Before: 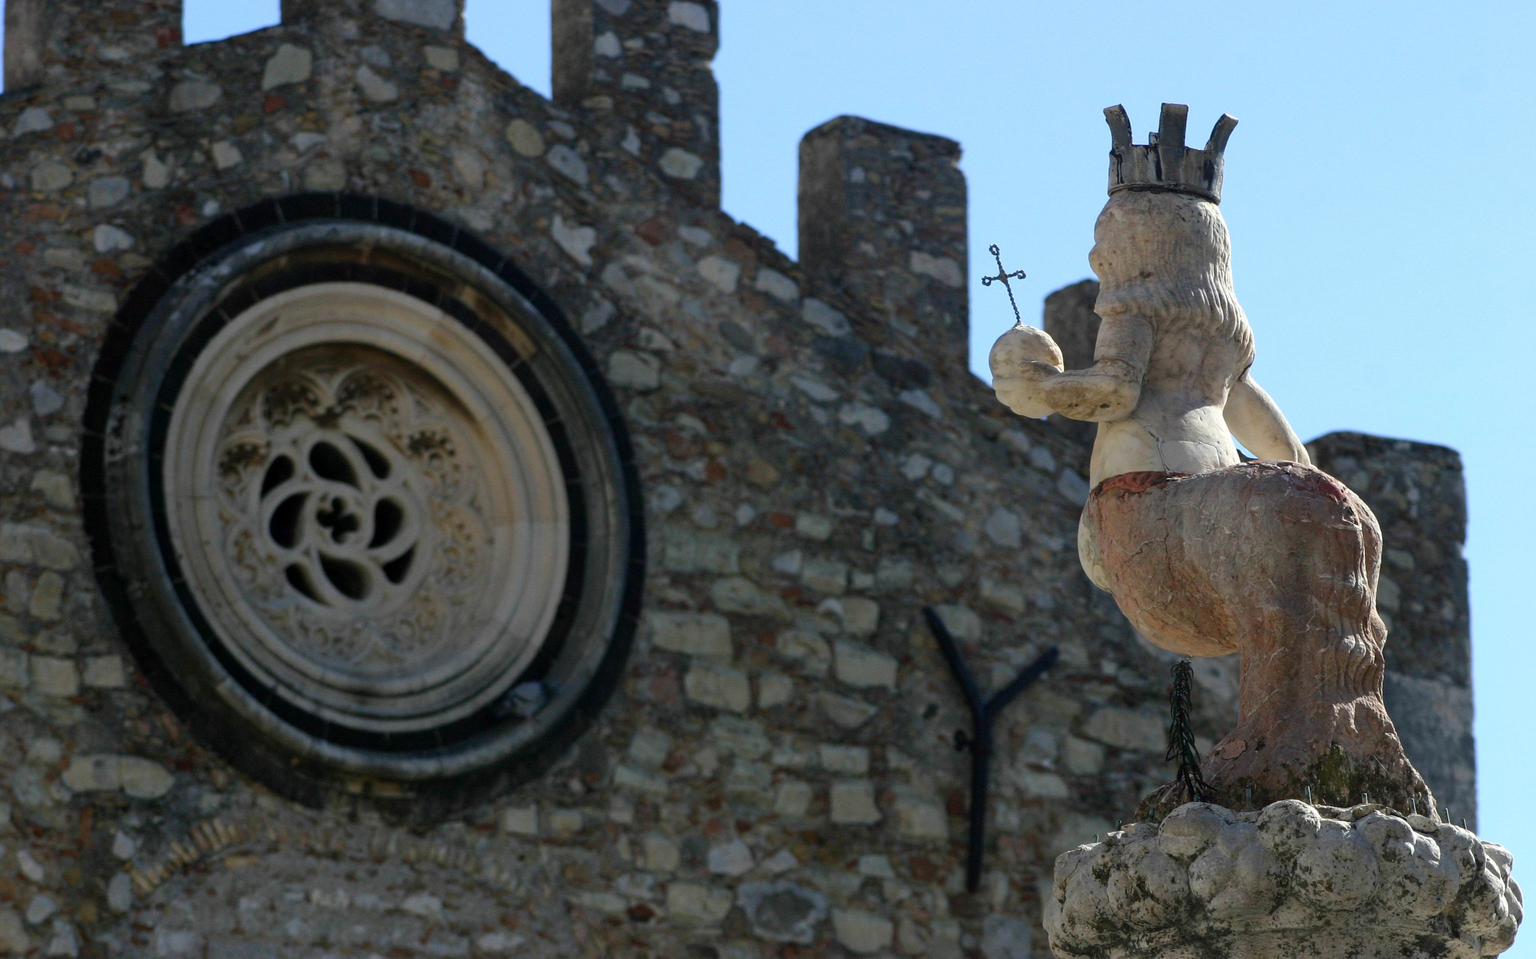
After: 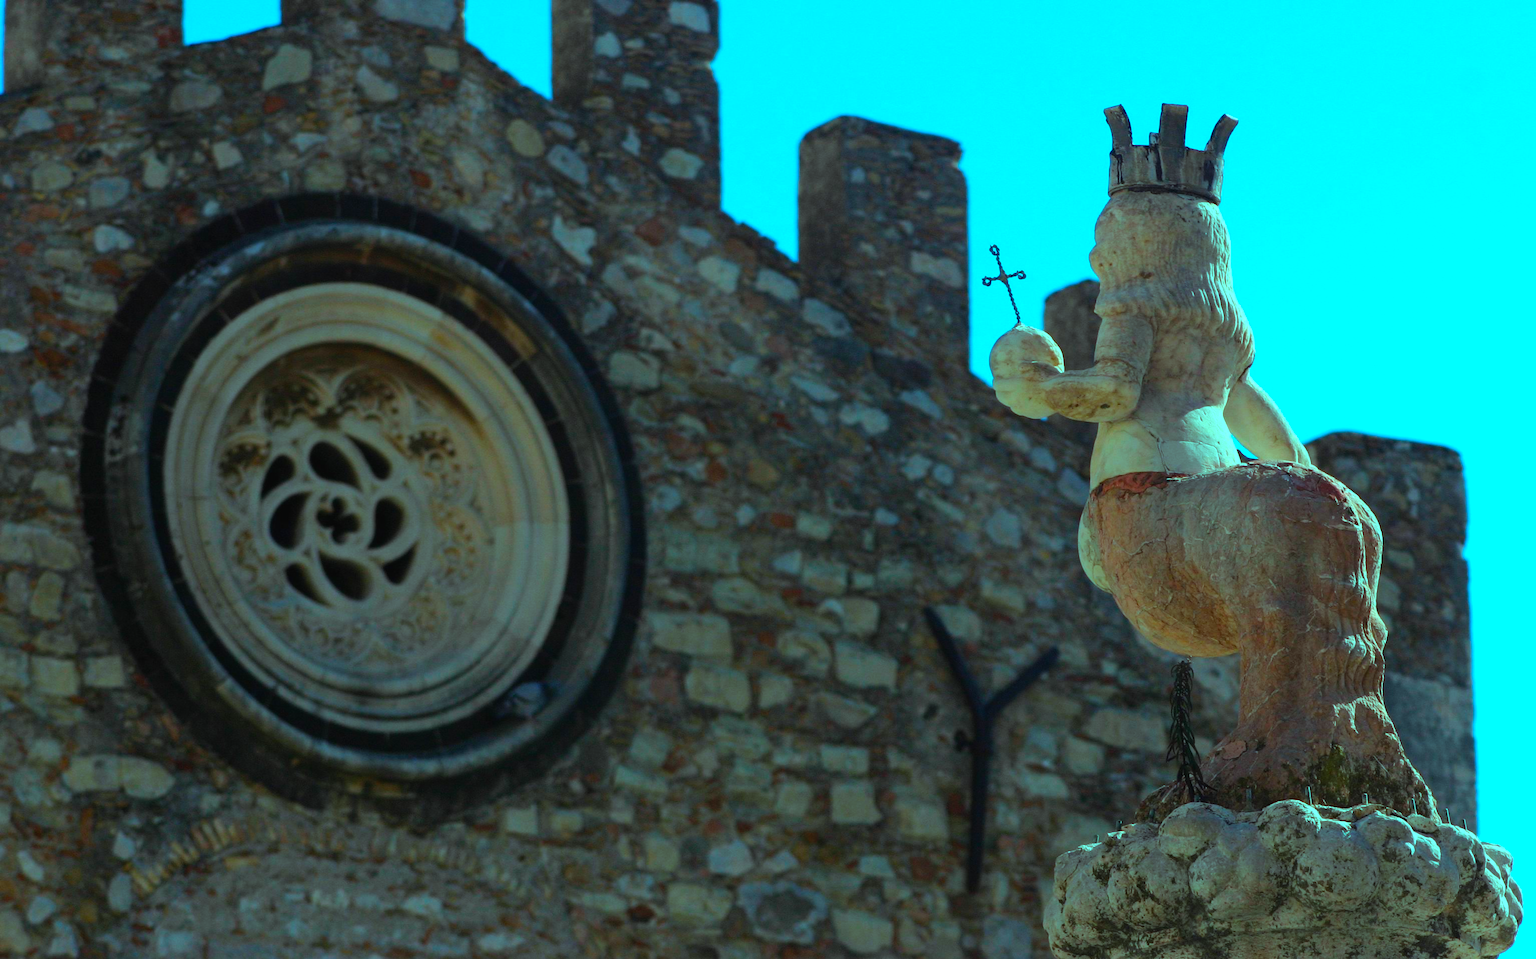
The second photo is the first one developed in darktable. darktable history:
color balance rgb: shadows lift › luminance -10.186%, highlights gain › chroma 7.563%, highlights gain › hue 183.63°, global offset › luminance 0.271%, perceptual saturation grading › global saturation 30.461%, global vibrance 20%
